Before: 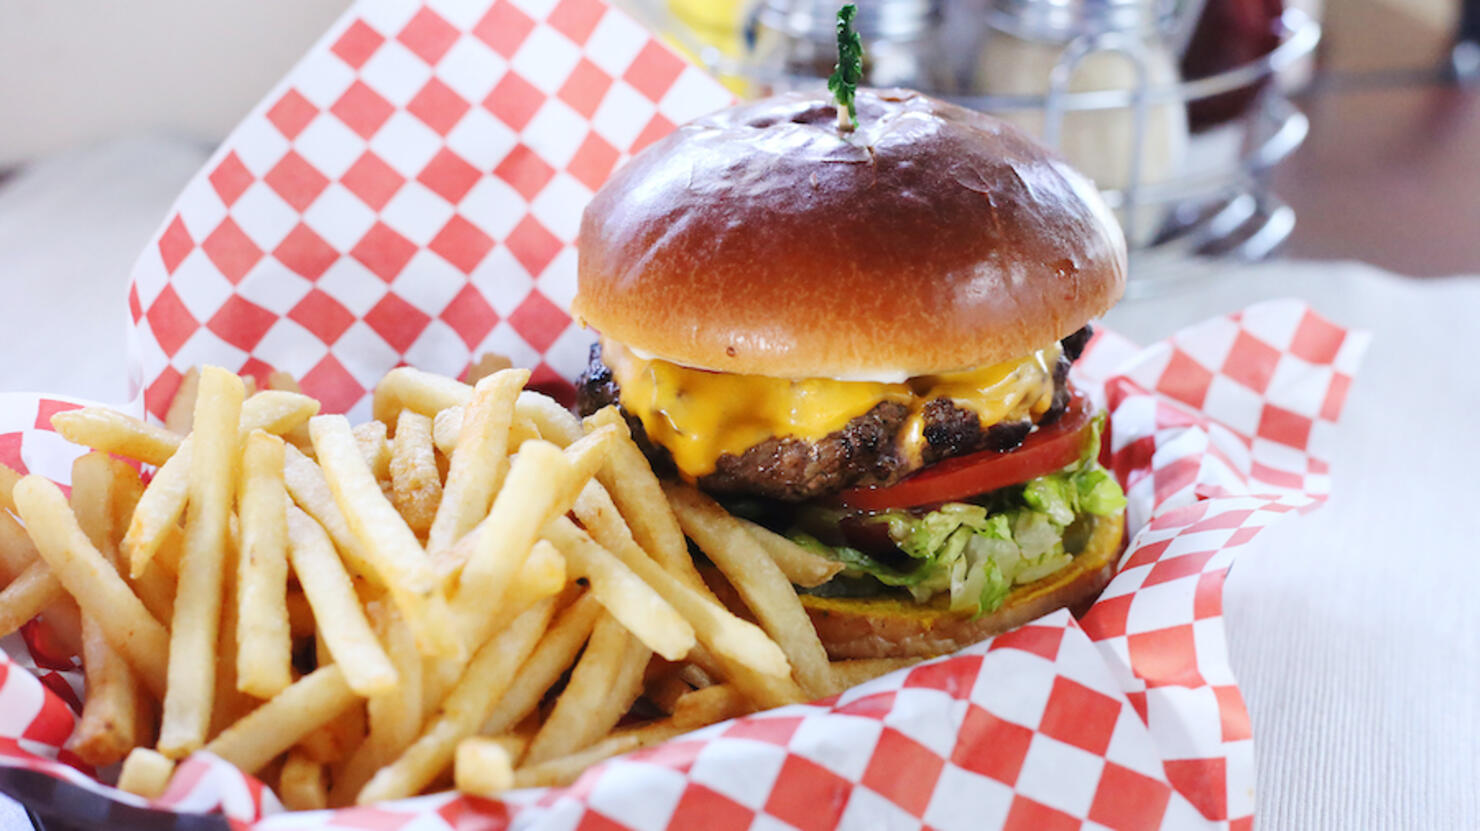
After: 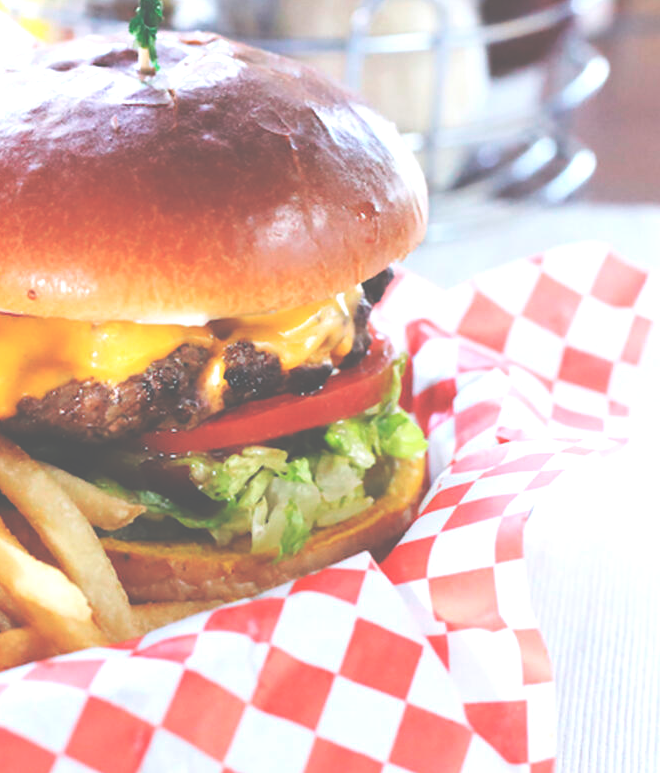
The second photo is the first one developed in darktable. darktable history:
crop: left 47.287%, top 6.964%, right 8.097%
exposure: black level correction -0.07, exposure 0.502 EV, compensate highlight preservation false
